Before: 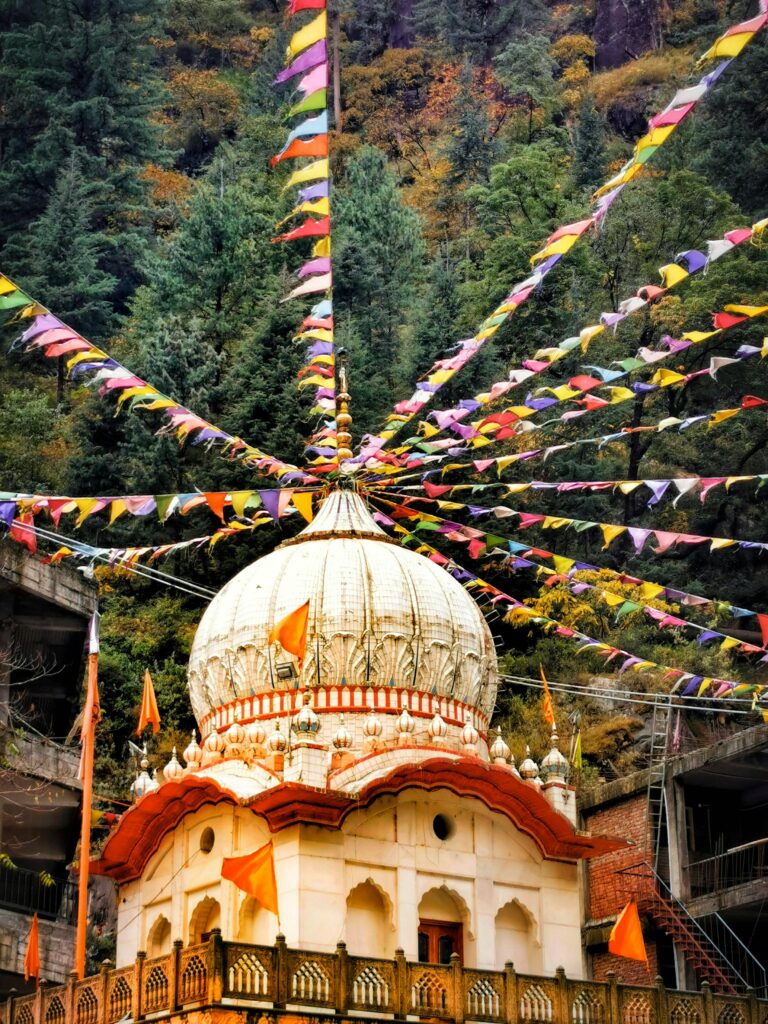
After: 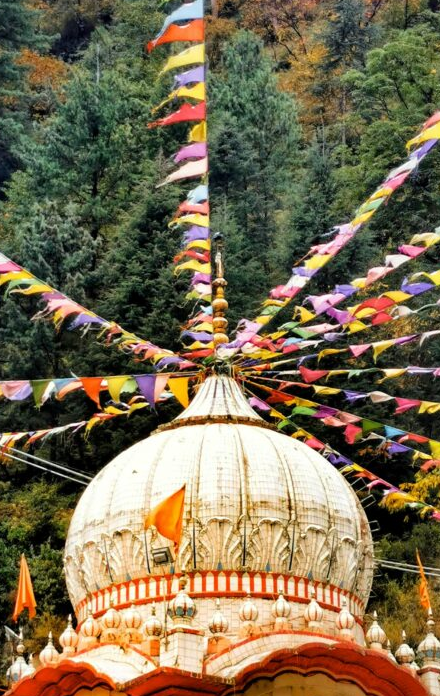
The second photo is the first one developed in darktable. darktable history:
crop: left 16.243%, top 11.31%, right 26.094%, bottom 20.714%
